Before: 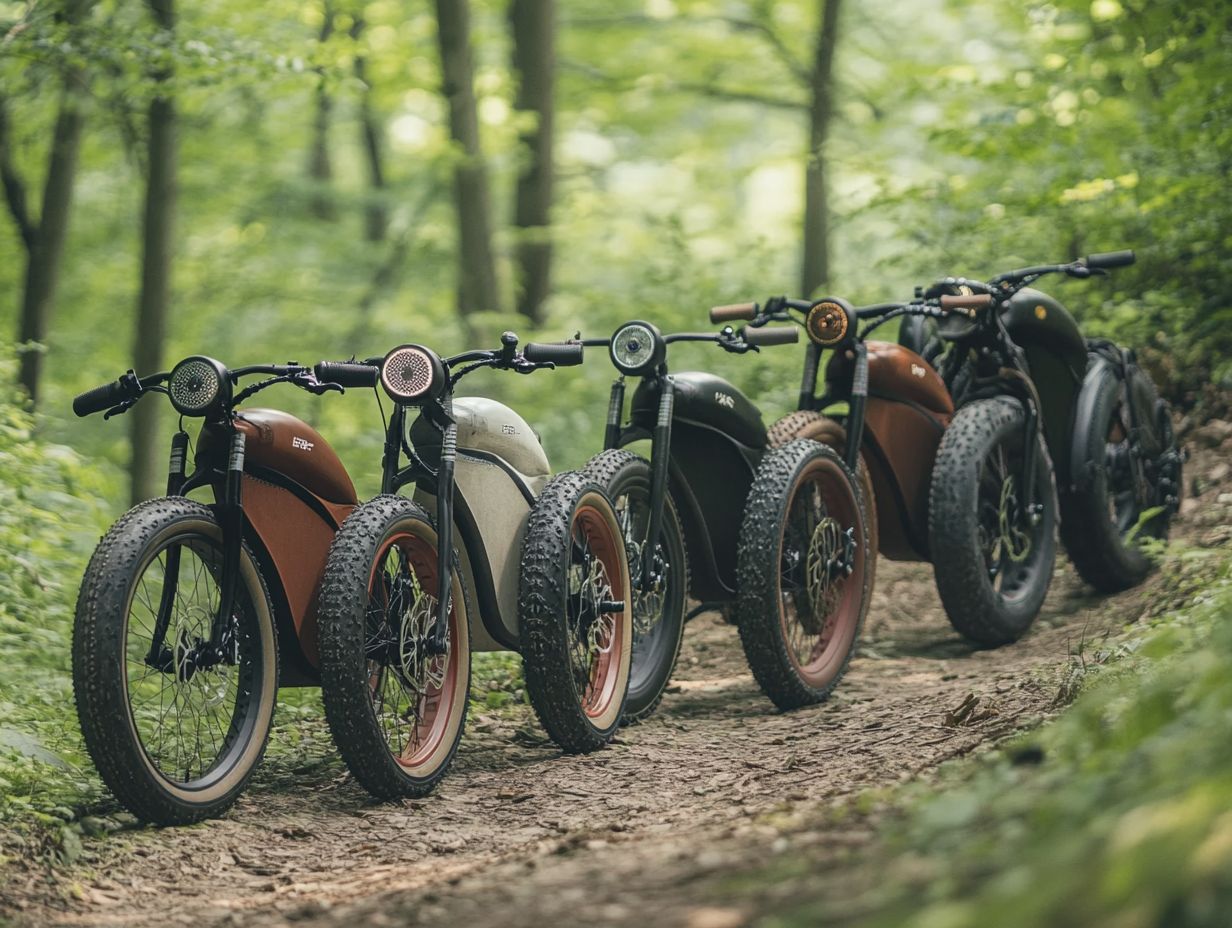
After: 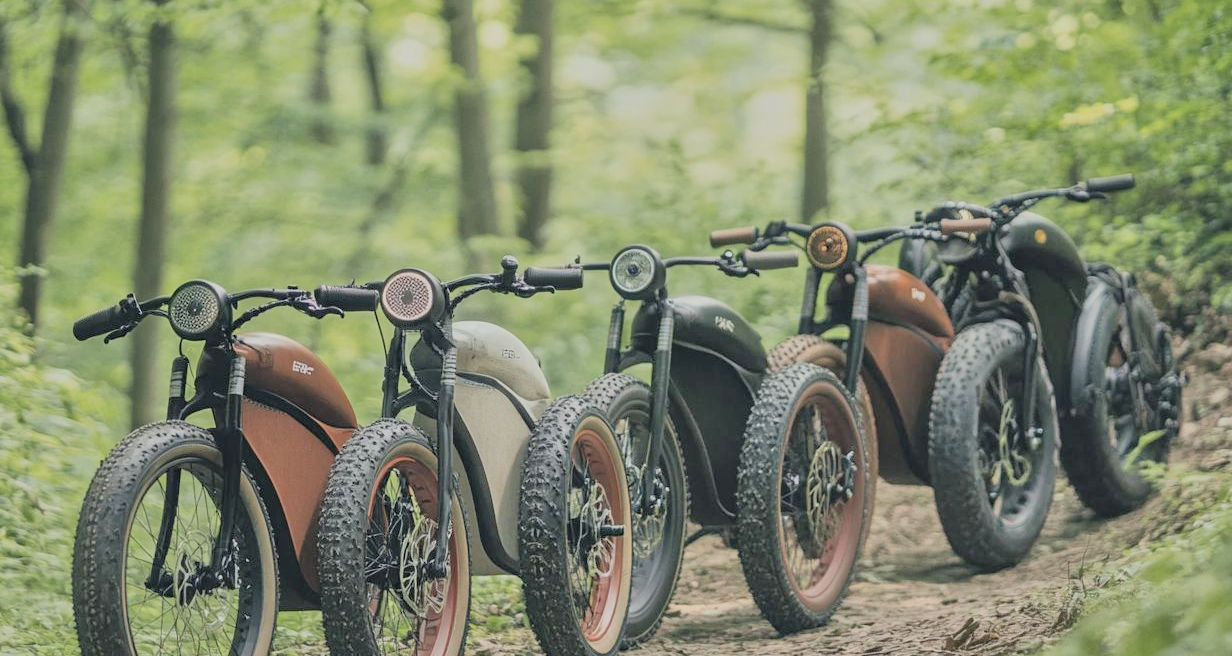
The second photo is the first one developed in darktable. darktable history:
contrast brightness saturation: contrast 0.11, saturation -0.17
crop and rotate: top 8.293%, bottom 20.996%
exposure: exposure -0.242 EV, compensate highlight preservation false
tone equalizer: -8 EV 2 EV, -7 EV 2 EV, -6 EV 2 EV, -5 EV 2 EV, -4 EV 2 EV, -3 EV 1.5 EV, -2 EV 1 EV, -1 EV 0.5 EV
filmic rgb: black relative exposure -6.15 EV, white relative exposure 6.96 EV, hardness 2.23, color science v6 (2022)
